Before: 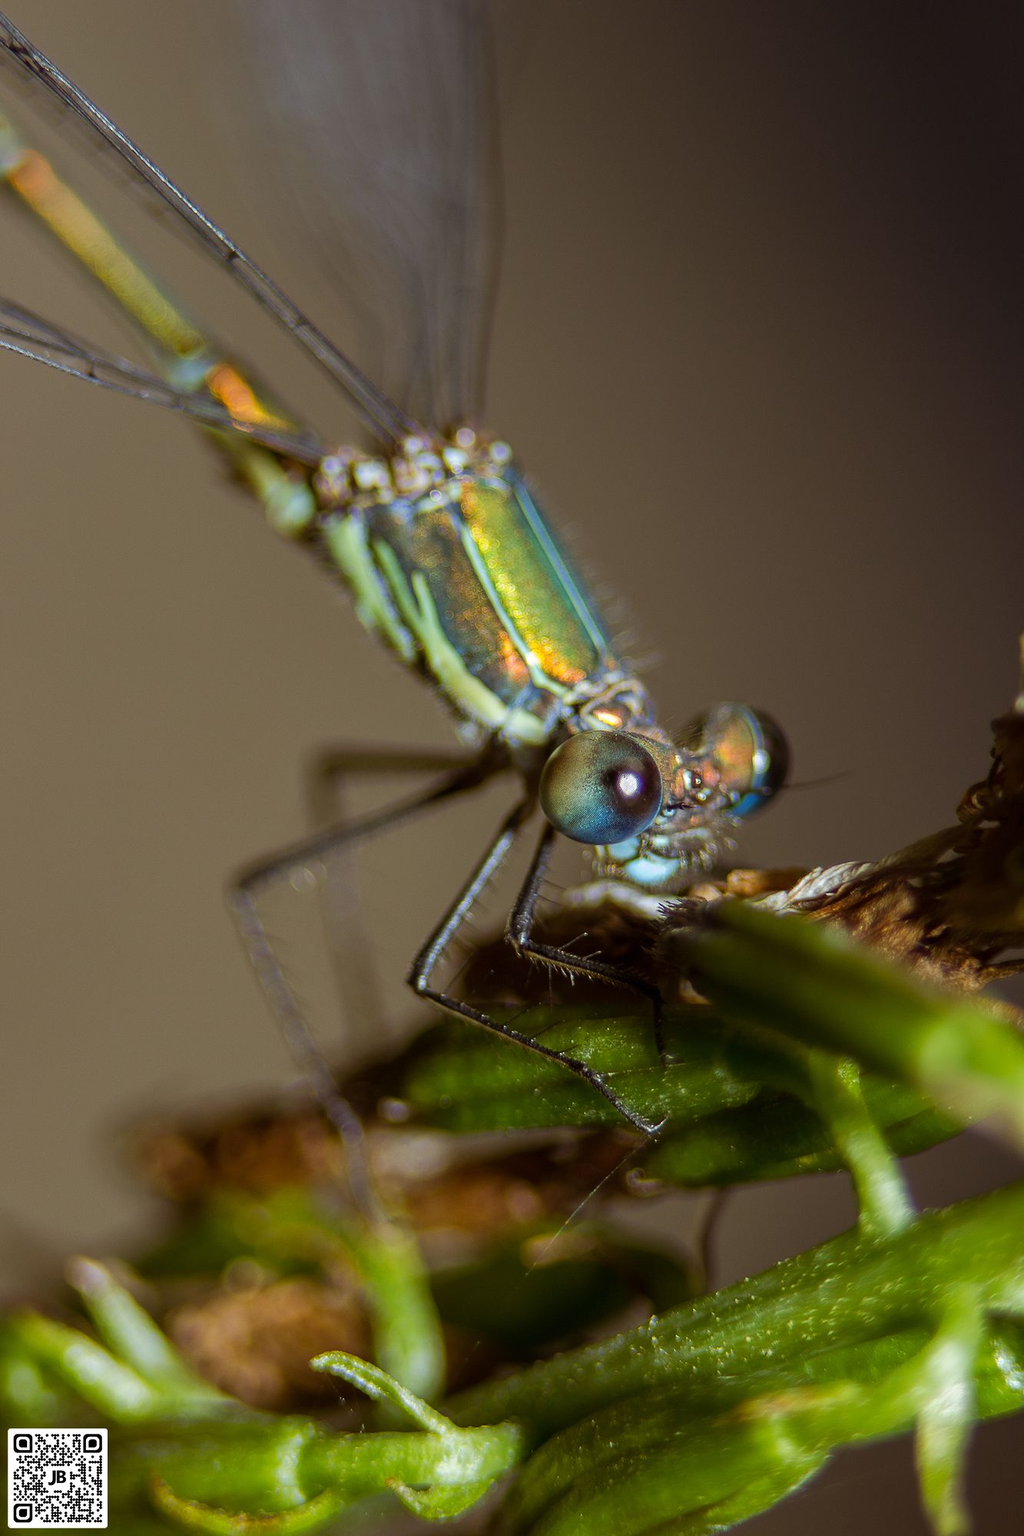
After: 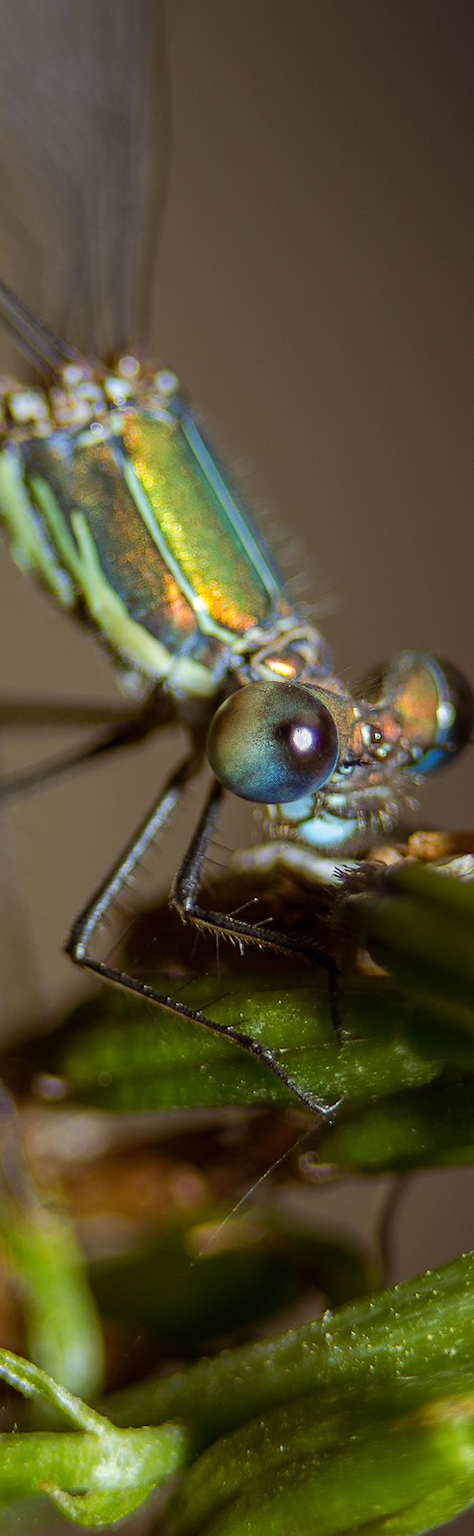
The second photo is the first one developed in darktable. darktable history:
rotate and perspective: rotation 0.192°, lens shift (horizontal) -0.015, crop left 0.005, crop right 0.996, crop top 0.006, crop bottom 0.99
crop: left 33.452%, top 6.025%, right 23.155%
